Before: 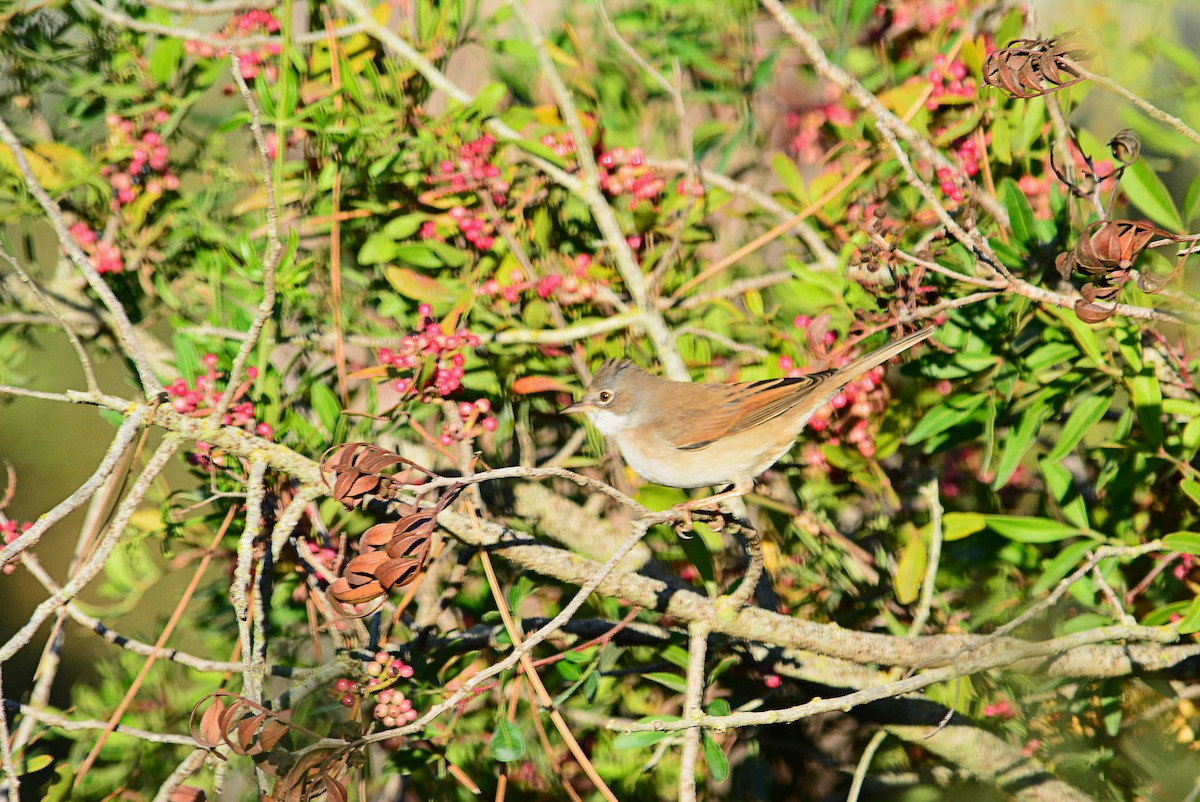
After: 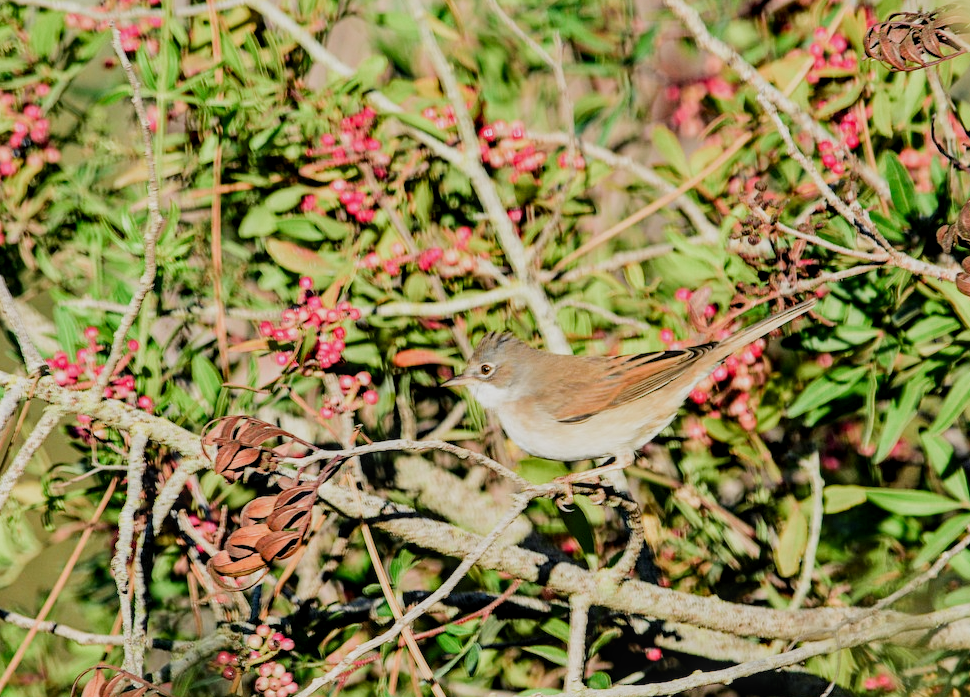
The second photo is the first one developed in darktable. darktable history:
filmic rgb: middle gray luminance 18.42%, black relative exposure -11.25 EV, white relative exposure 3.75 EV, threshold 6 EV, target black luminance 0%, hardness 5.87, latitude 57.4%, contrast 0.963, shadows ↔ highlights balance 49.98%, add noise in highlights 0, preserve chrominance luminance Y, color science v3 (2019), use custom middle-gray values true, iterations of high-quality reconstruction 0, contrast in highlights soft, enable highlight reconstruction true
local contrast: on, module defaults
crop: left 9.929%, top 3.475%, right 9.188%, bottom 9.529%
contrast equalizer: octaves 7, y [[0.6 ×6], [0.55 ×6], [0 ×6], [0 ×6], [0 ×6]], mix 0.3
